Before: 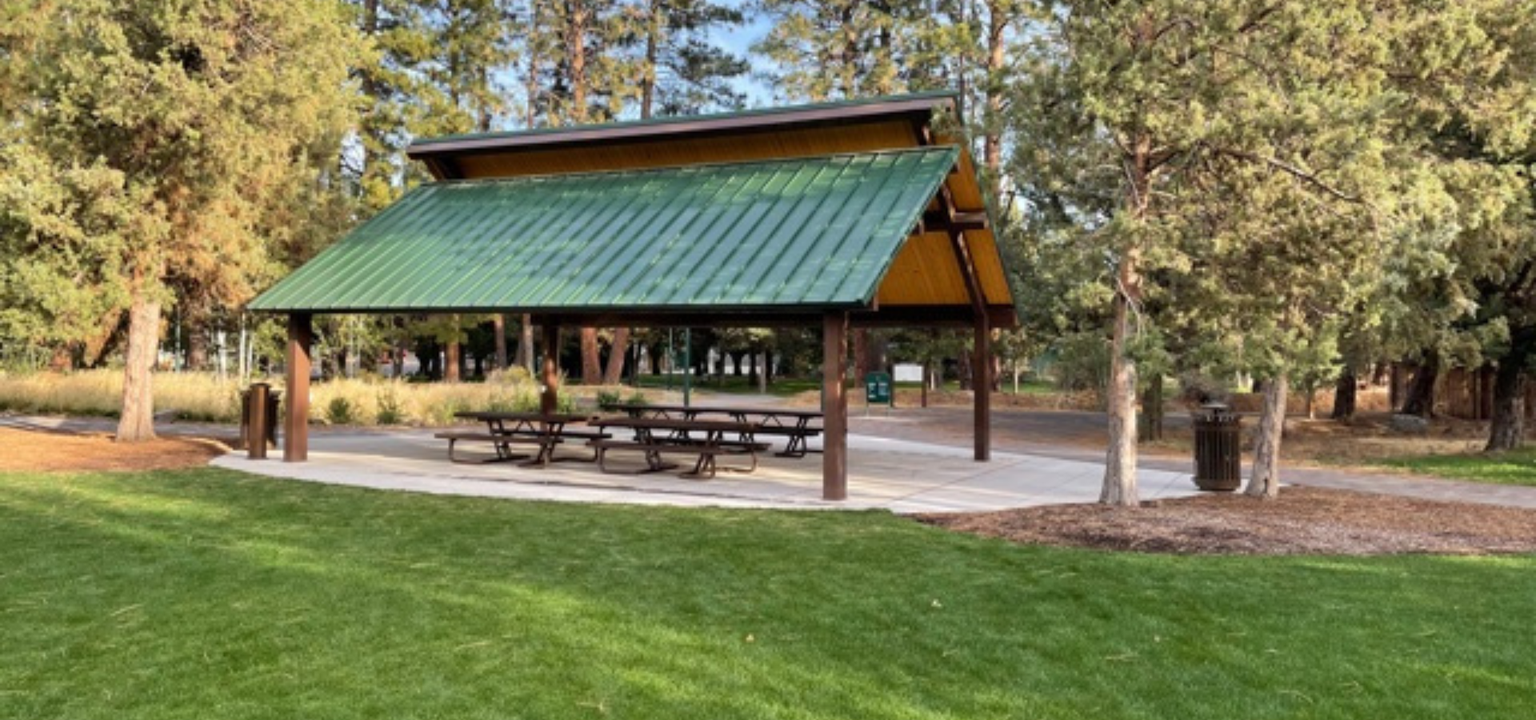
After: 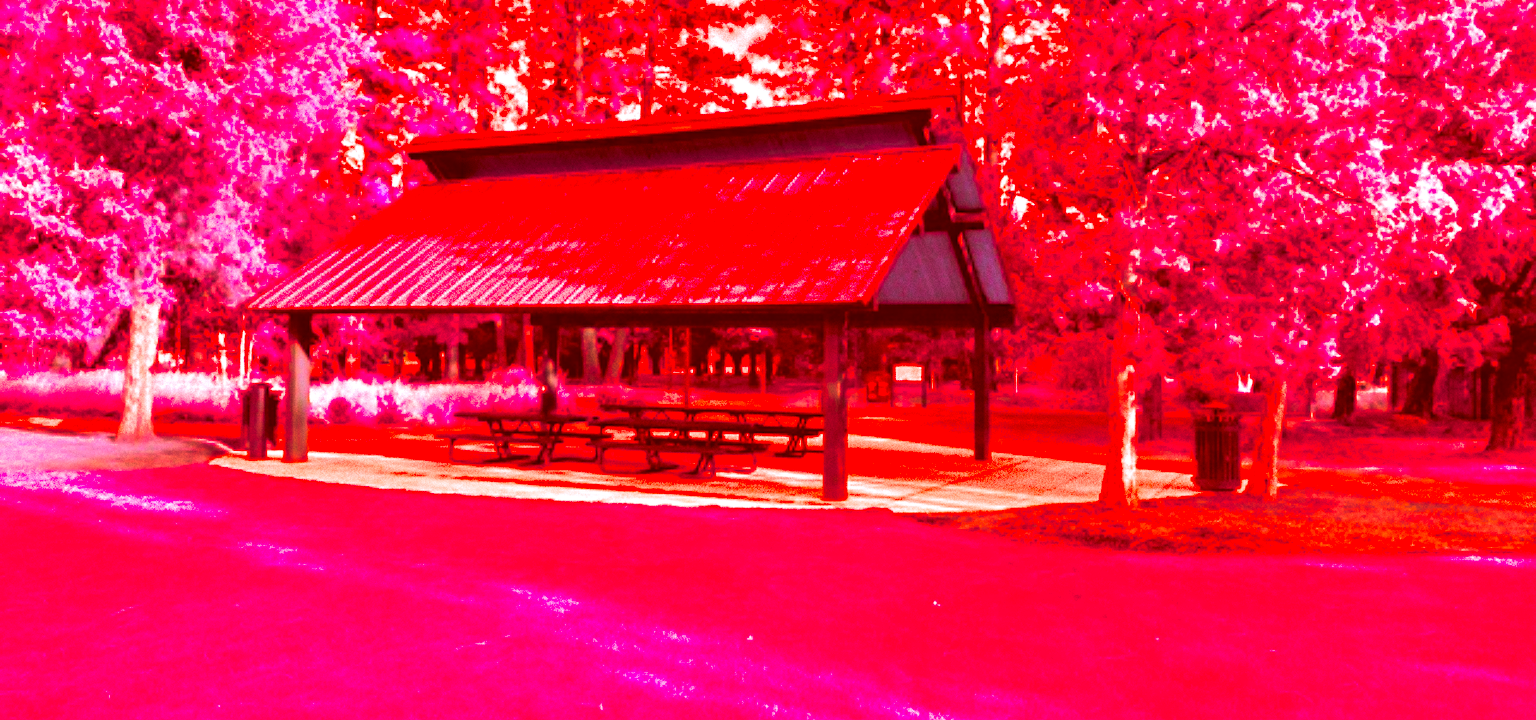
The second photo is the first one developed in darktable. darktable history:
split-toning: on, module defaults
grain: coarseness 0.47 ISO
color correction: highlights a* -39.68, highlights b* -40, shadows a* -40, shadows b* -40, saturation -3
